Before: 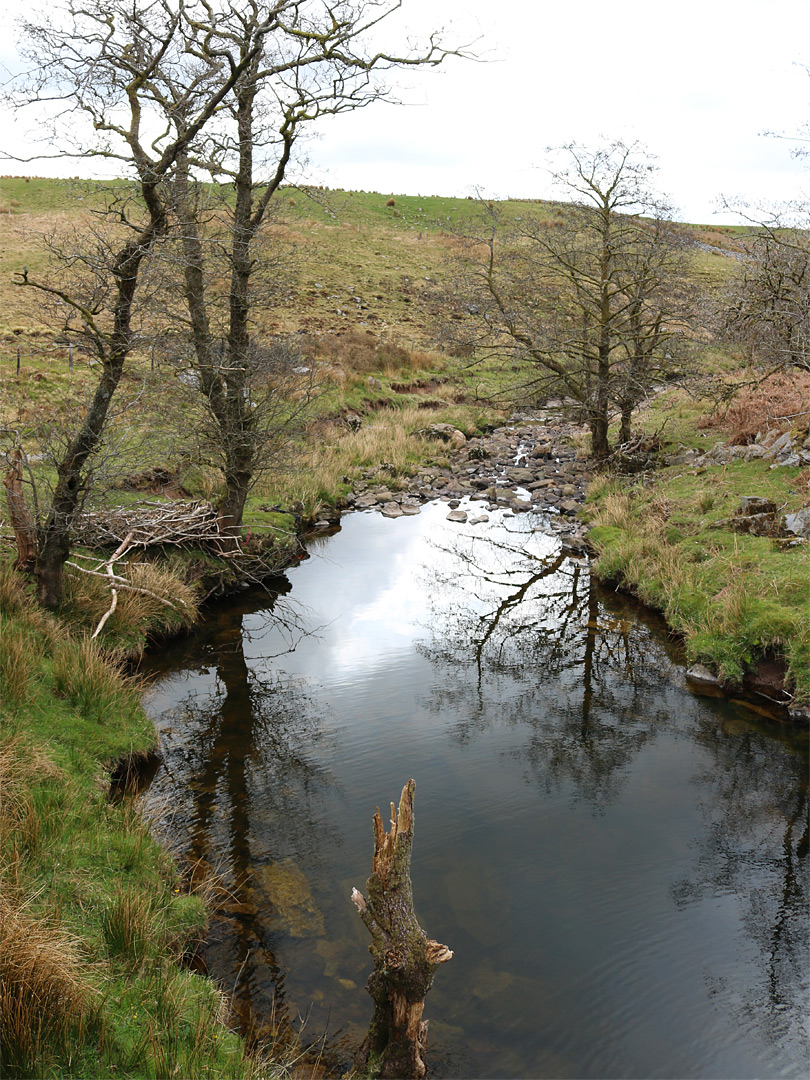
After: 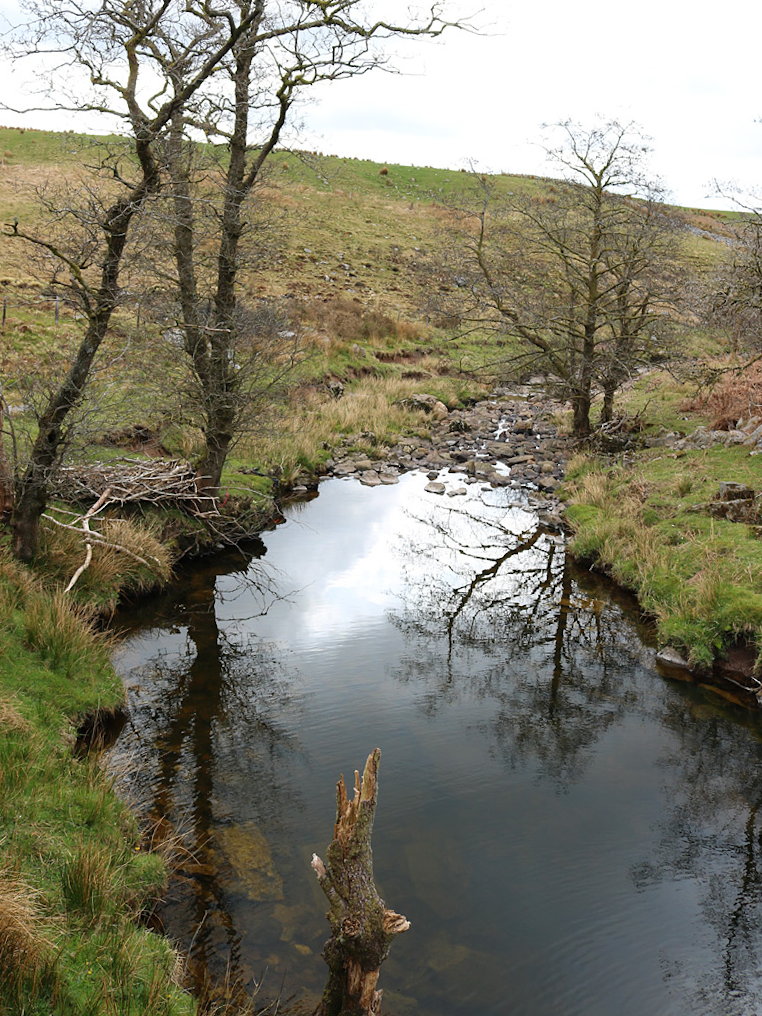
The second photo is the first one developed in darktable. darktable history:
crop and rotate: angle -2.74°
